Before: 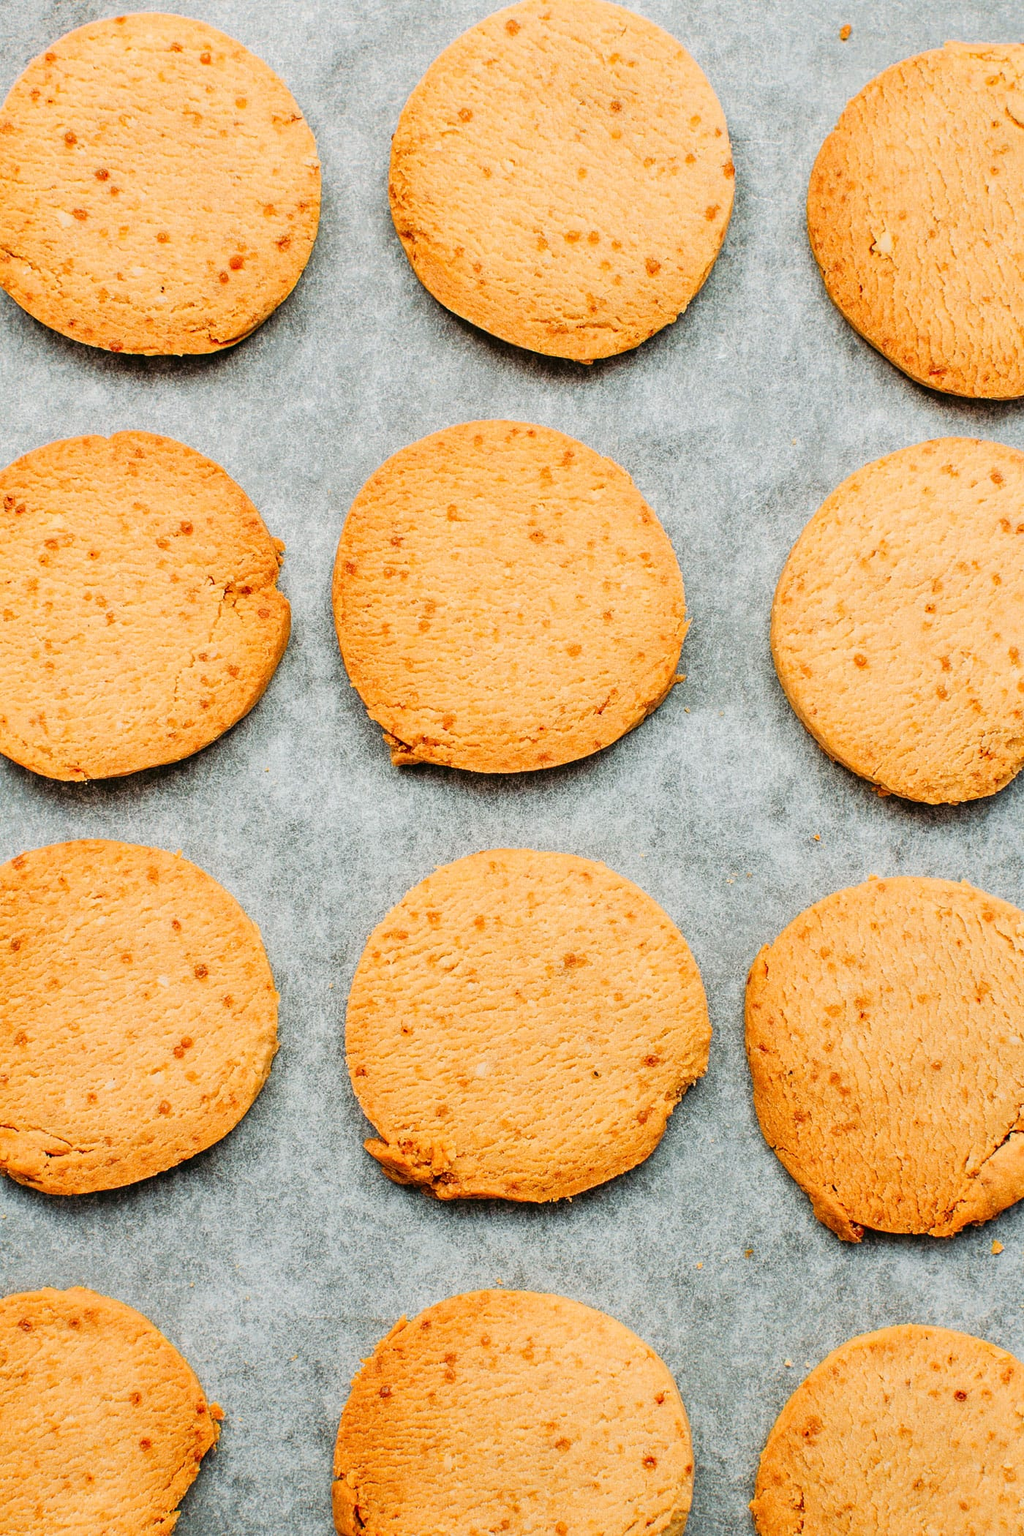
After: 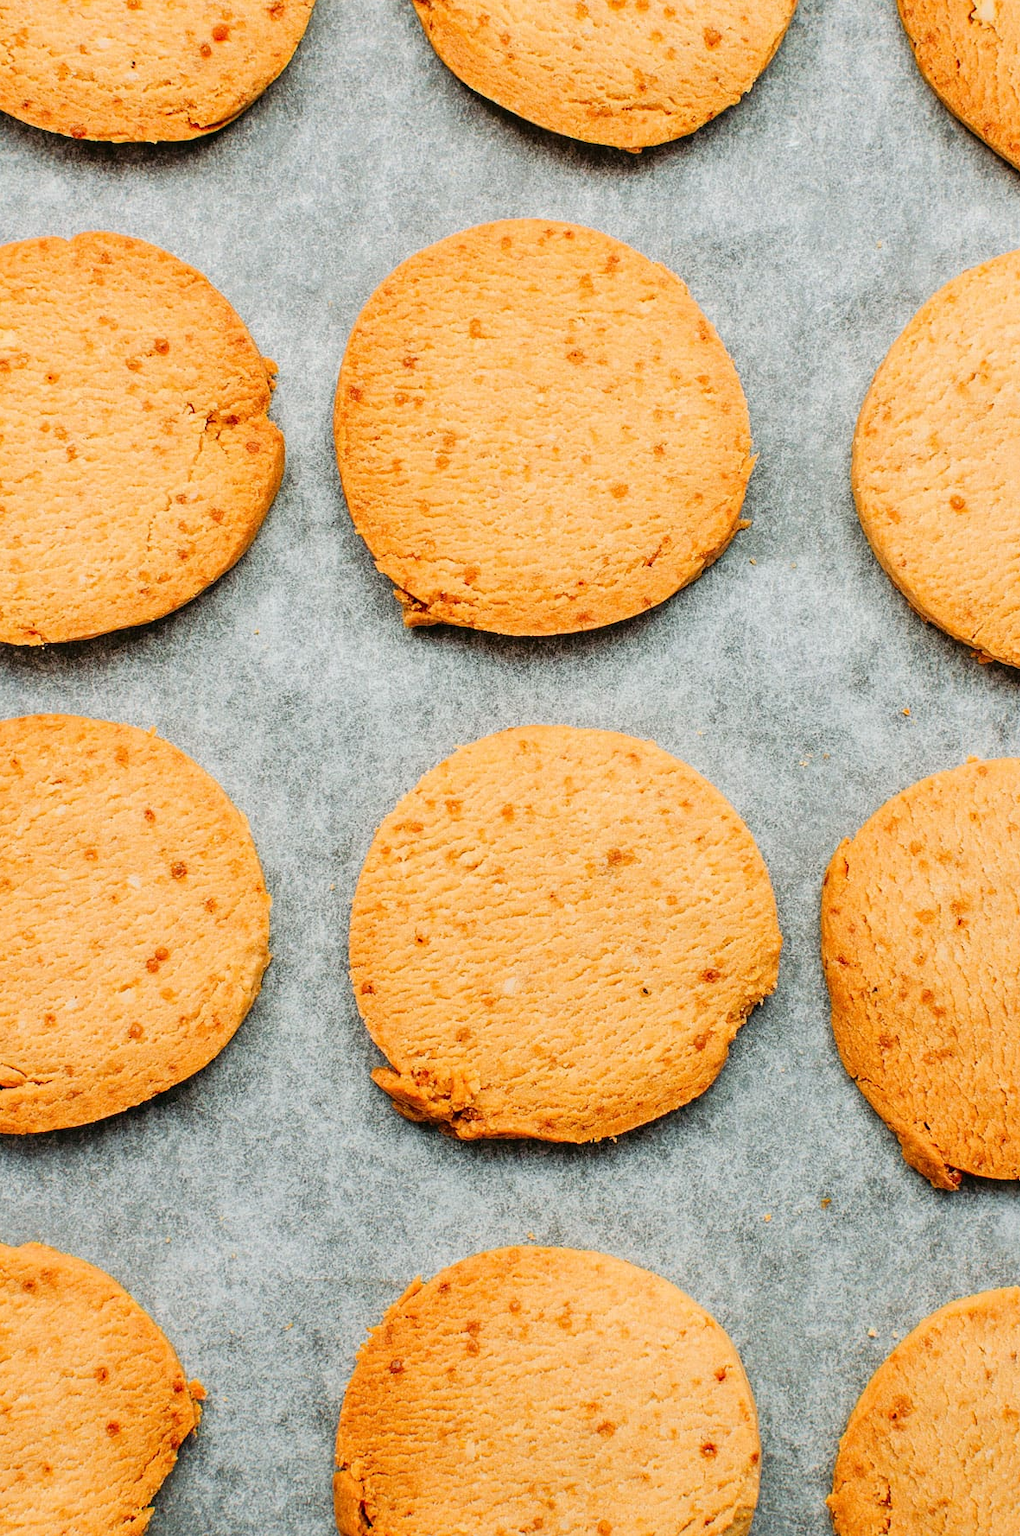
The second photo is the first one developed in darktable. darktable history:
crop and rotate: left 4.928%, top 15.311%, right 10.645%
